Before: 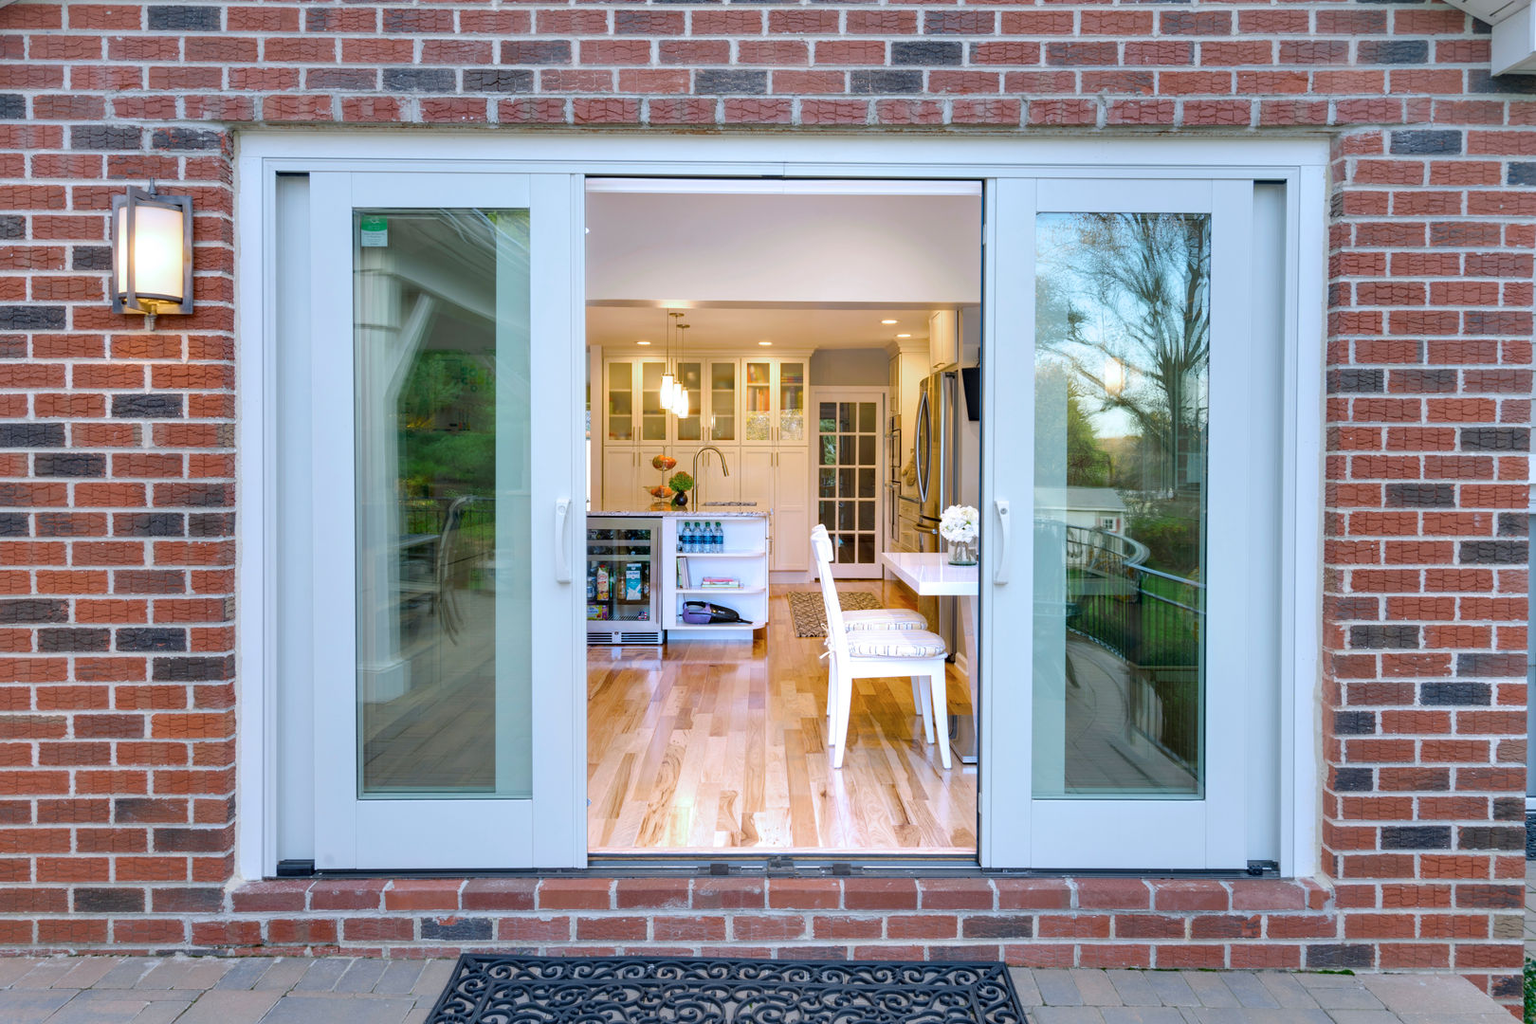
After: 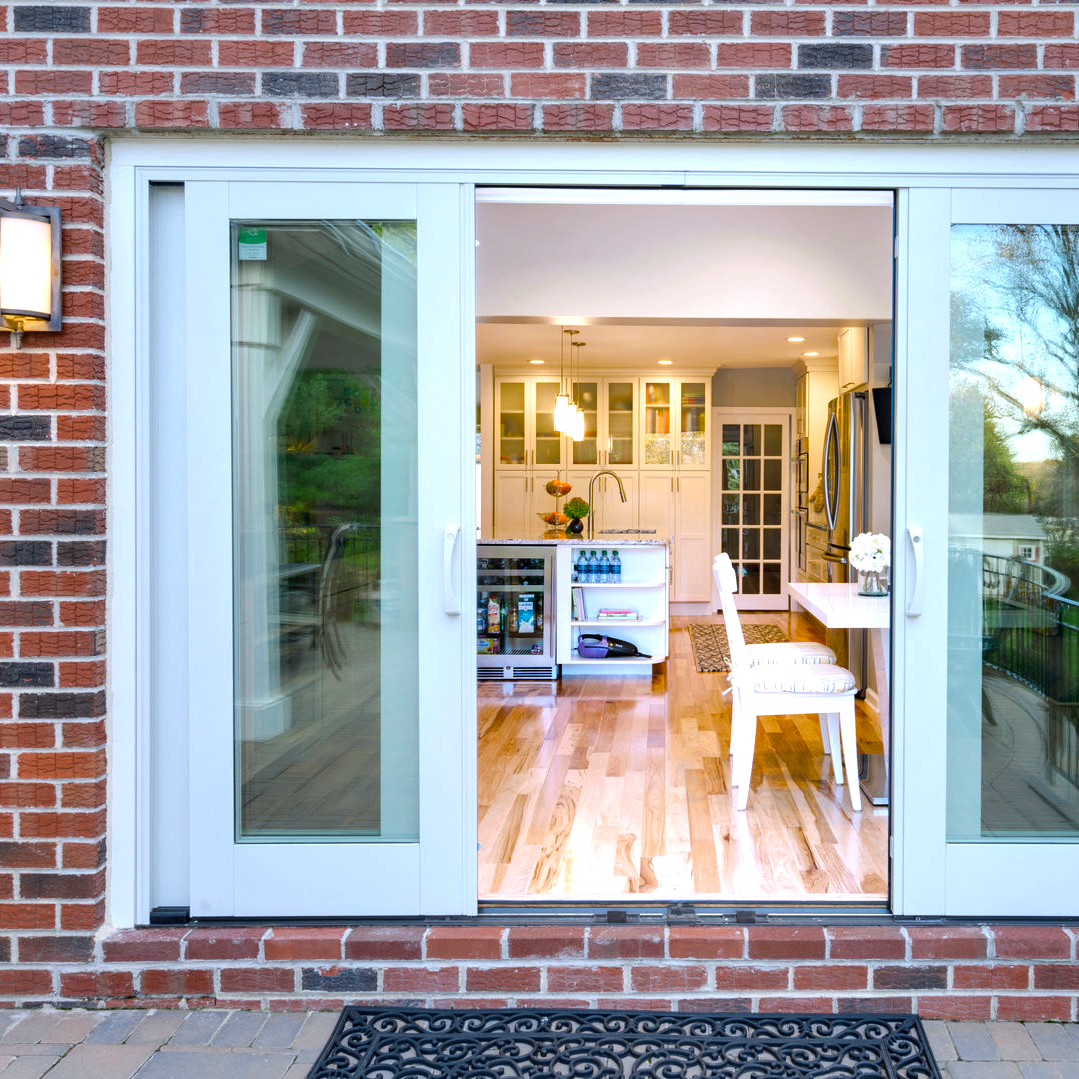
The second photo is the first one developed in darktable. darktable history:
crop and rotate: left 8.786%, right 24.548%
tone equalizer: -8 EV -0.417 EV, -7 EV -0.389 EV, -6 EV -0.333 EV, -5 EV -0.222 EV, -3 EV 0.222 EV, -2 EV 0.333 EV, -1 EV 0.389 EV, +0 EV 0.417 EV, edges refinement/feathering 500, mask exposure compensation -1.57 EV, preserve details no
color balance rgb: shadows fall-off 101%, linear chroma grading › mid-tones 7.63%, perceptual saturation grading › mid-tones 11.68%, mask middle-gray fulcrum 22.45%, global vibrance 10.11%, saturation formula JzAzBz (2021)
